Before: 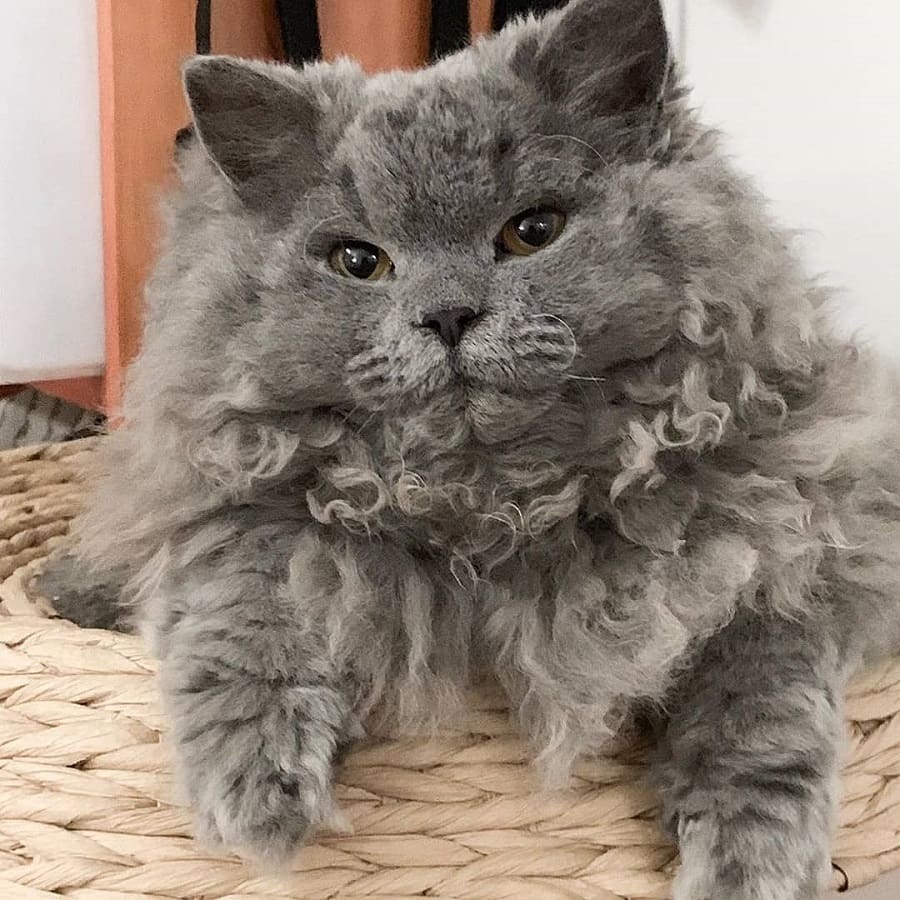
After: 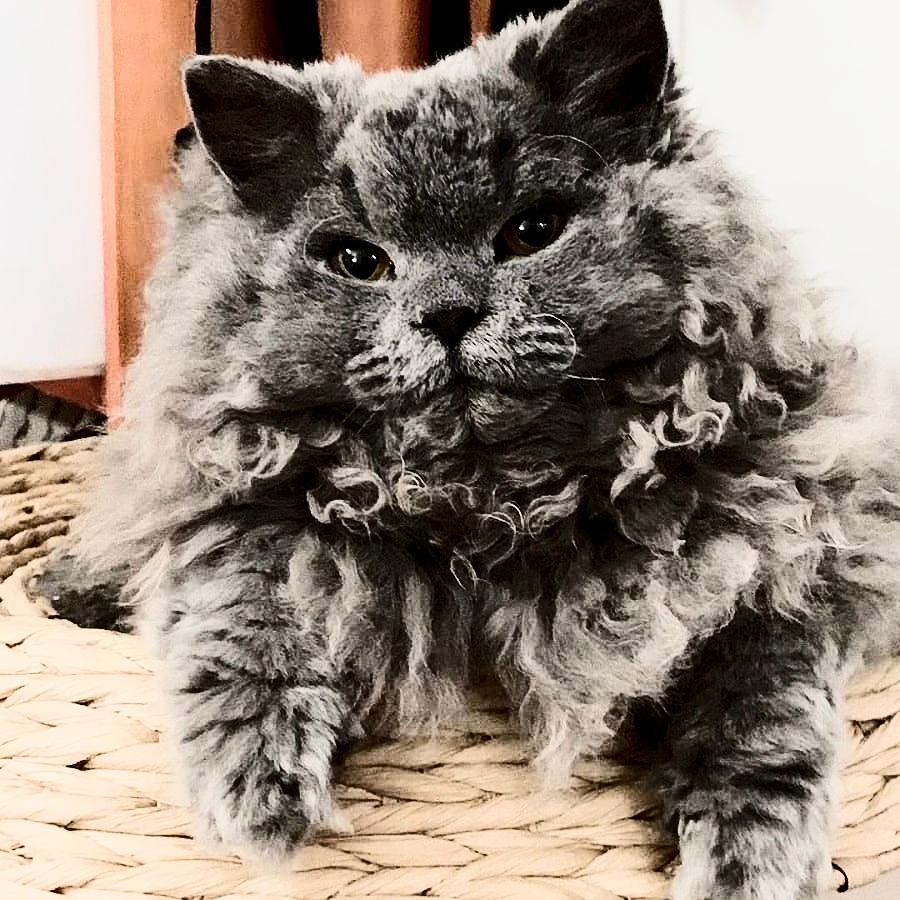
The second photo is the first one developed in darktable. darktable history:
filmic rgb: black relative exposure -5 EV, hardness 2.88, contrast 1.2
tone equalizer: -7 EV 0.13 EV, smoothing diameter 25%, edges refinement/feathering 10, preserve details guided filter
contrast brightness saturation: contrast 0.5, saturation -0.1
color balance: output saturation 120%
